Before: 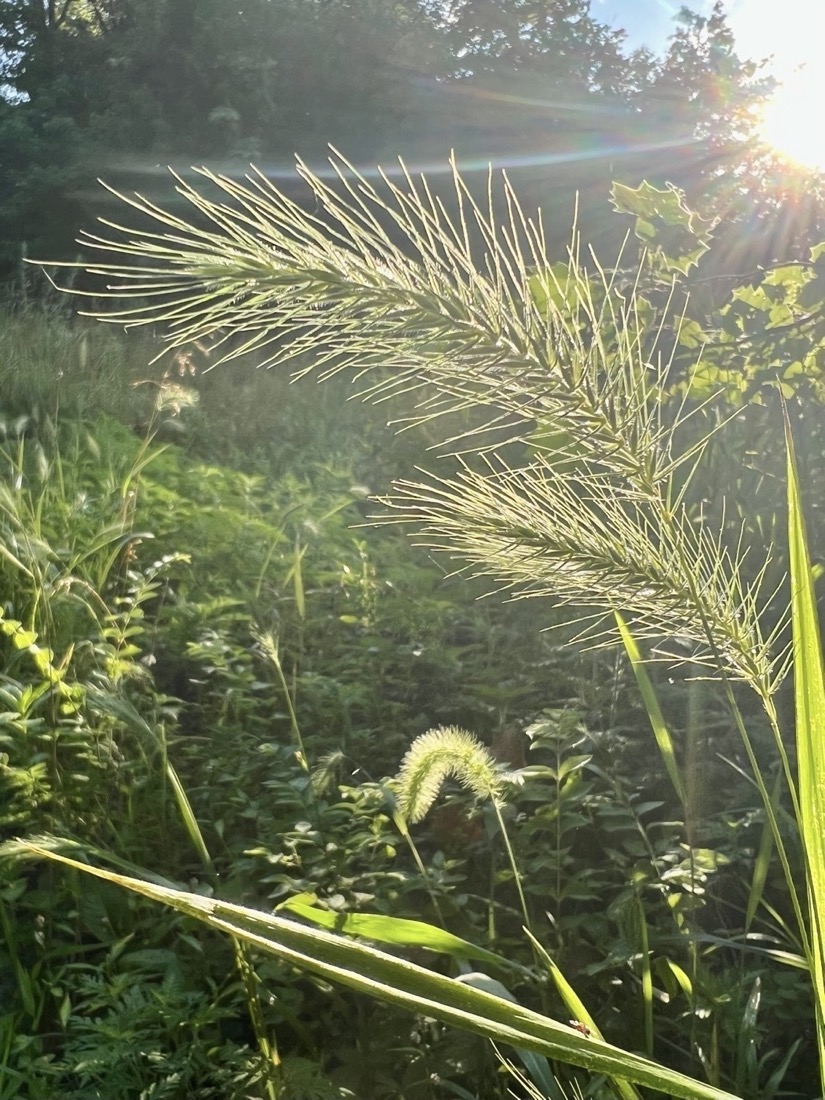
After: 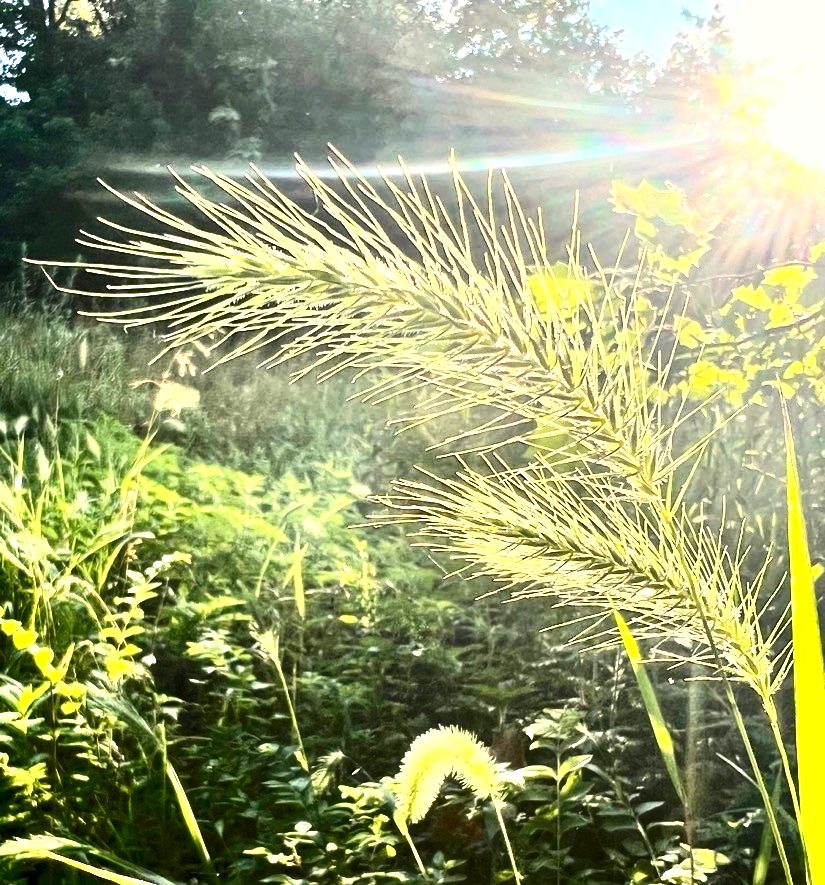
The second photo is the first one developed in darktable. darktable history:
crop: bottom 19.524%
local contrast: highlights 175%, shadows 130%, detail 139%, midtone range 0.254
contrast brightness saturation: contrast 0.631, brightness 0.322, saturation 0.142
color balance rgb: highlights gain › chroma 2.117%, highlights gain › hue 75.26°, linear chroma grading › global chroma 15.43%, perceptual saturation grading › global saturation 10.292%
